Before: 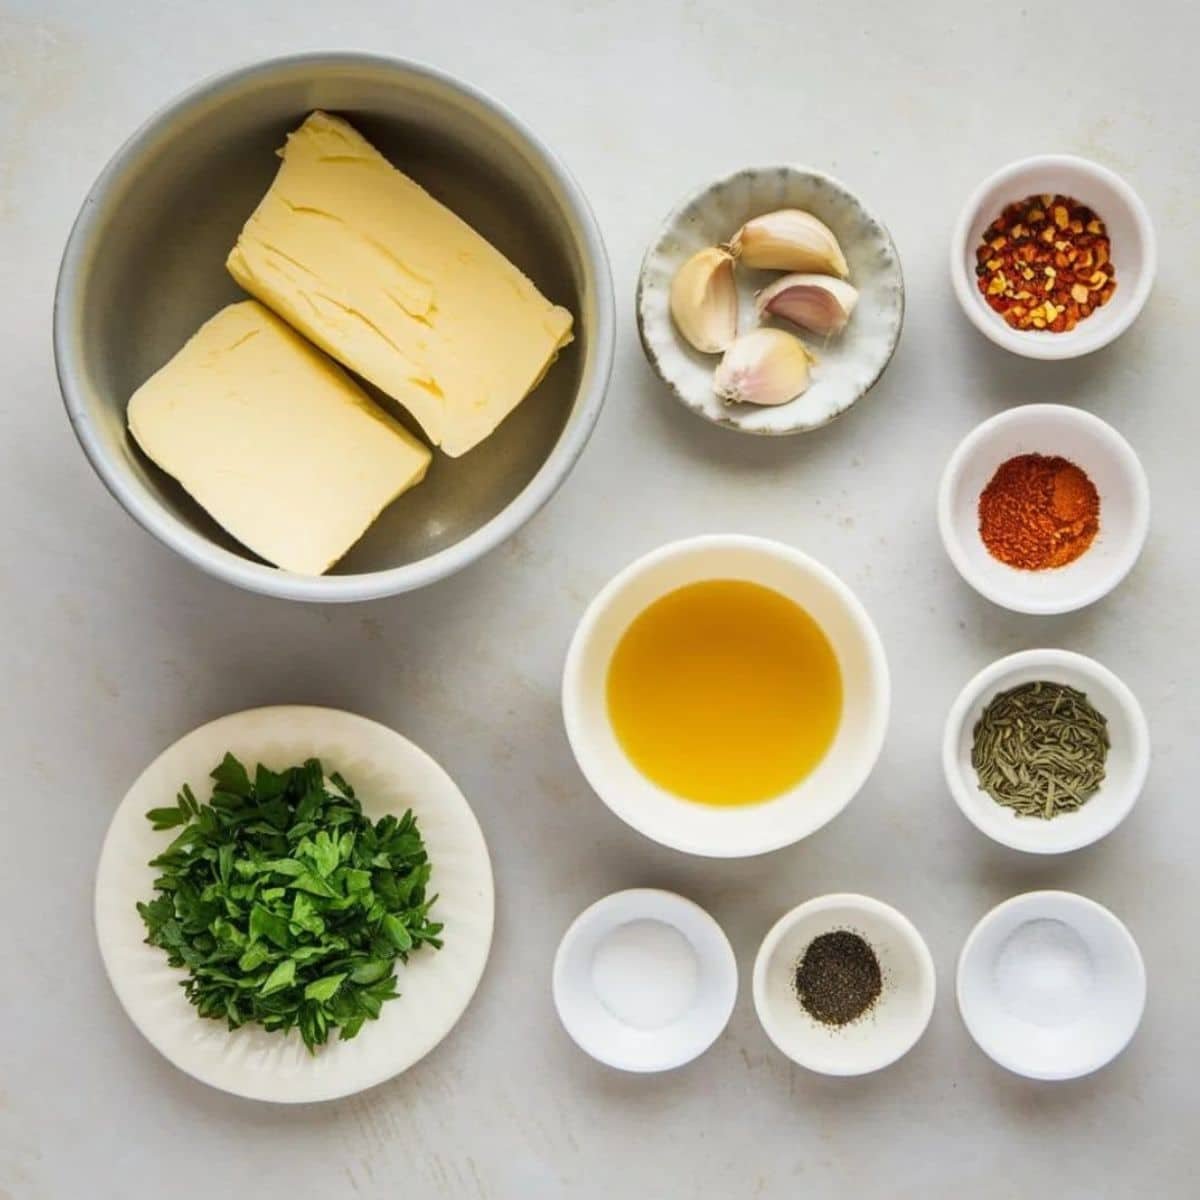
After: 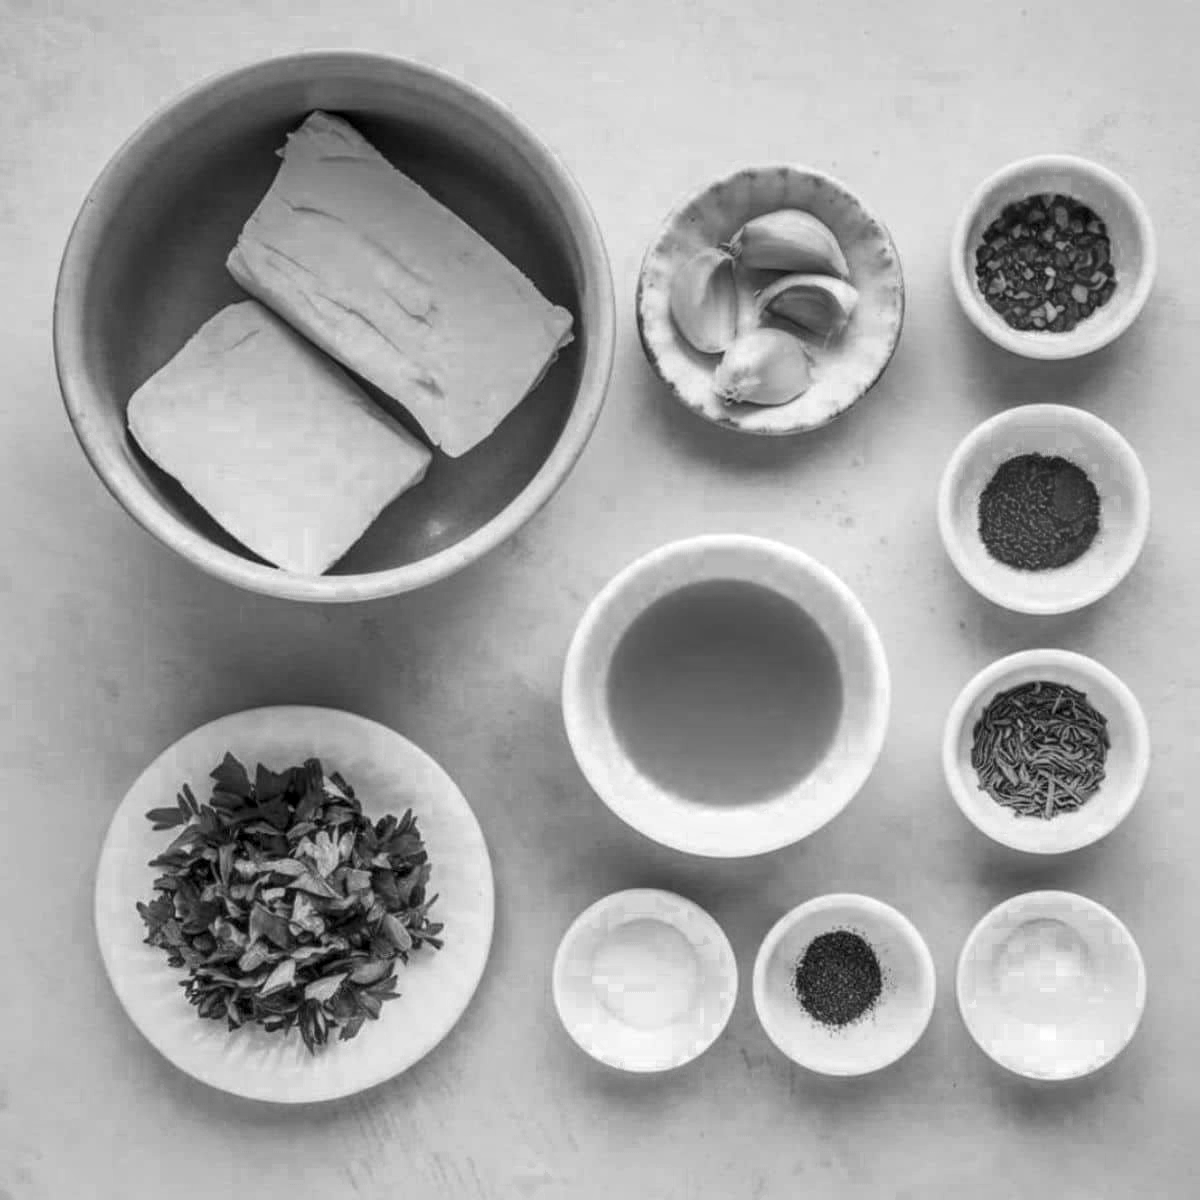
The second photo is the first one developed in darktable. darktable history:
color zones: curves: ch0 [(0.002, 0.589) (0.107, 0.484) (0.146, 0.249) (0.217, 0.352) (0.309, 0.525) (0.39, 0.404) (0.455, 0.169) (0.597, 0.055) (0.724, 0.212) (0.775, 0.691) (0.869, 0.571) (1, 0.587)]; ch1 [(0, 0) (0.143, 0) (0.286, 0) (0.429, 0) (0.571, 0) (0.714, 0) (0.857, 0)]
local contrast: on, module defaults
